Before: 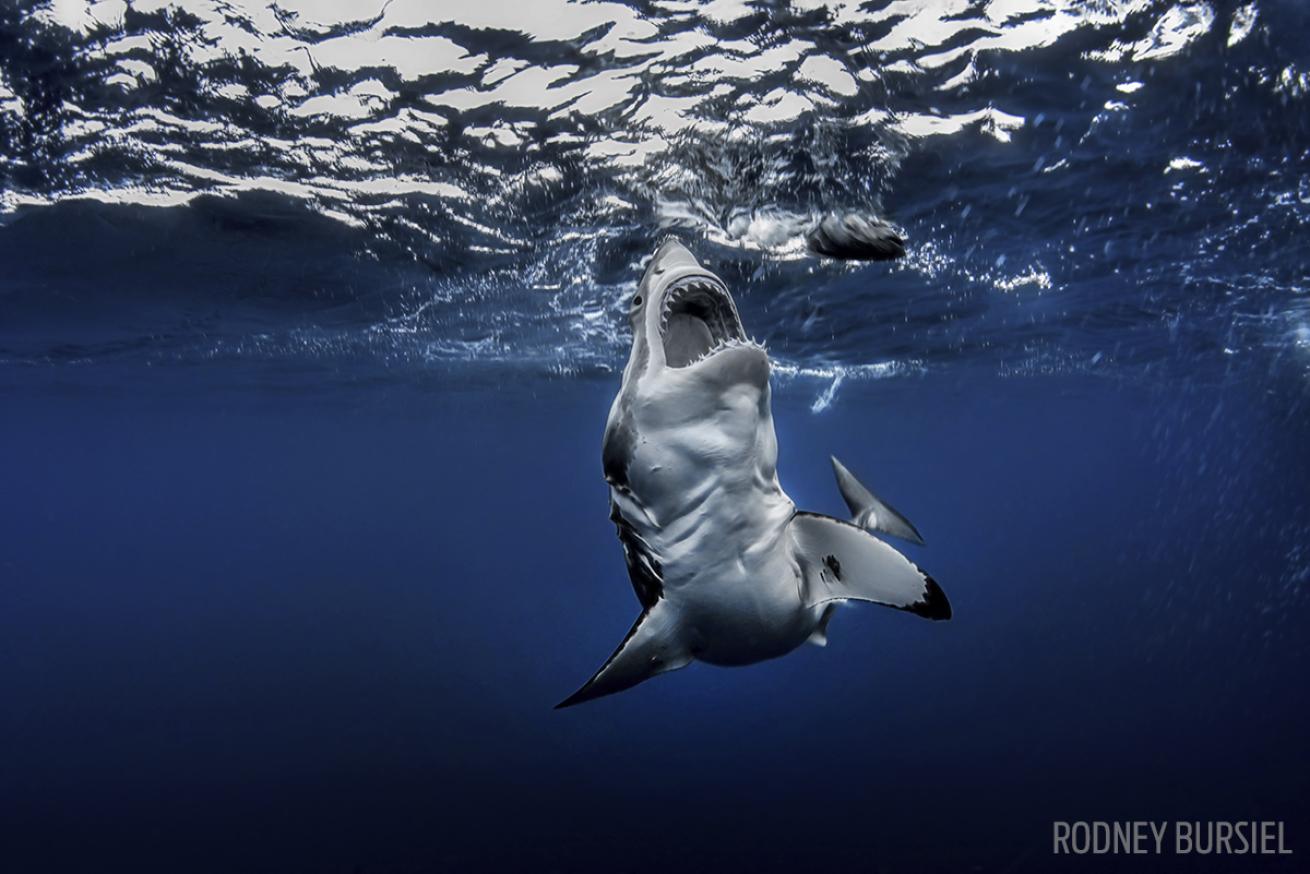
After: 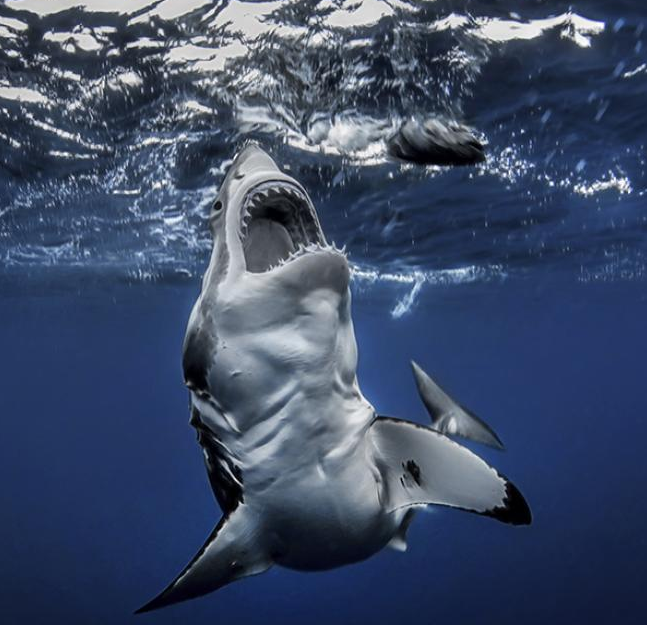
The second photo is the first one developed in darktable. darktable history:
crop: left 32.102%, top 10.966%, right 18.488%, bottom 17.45%
